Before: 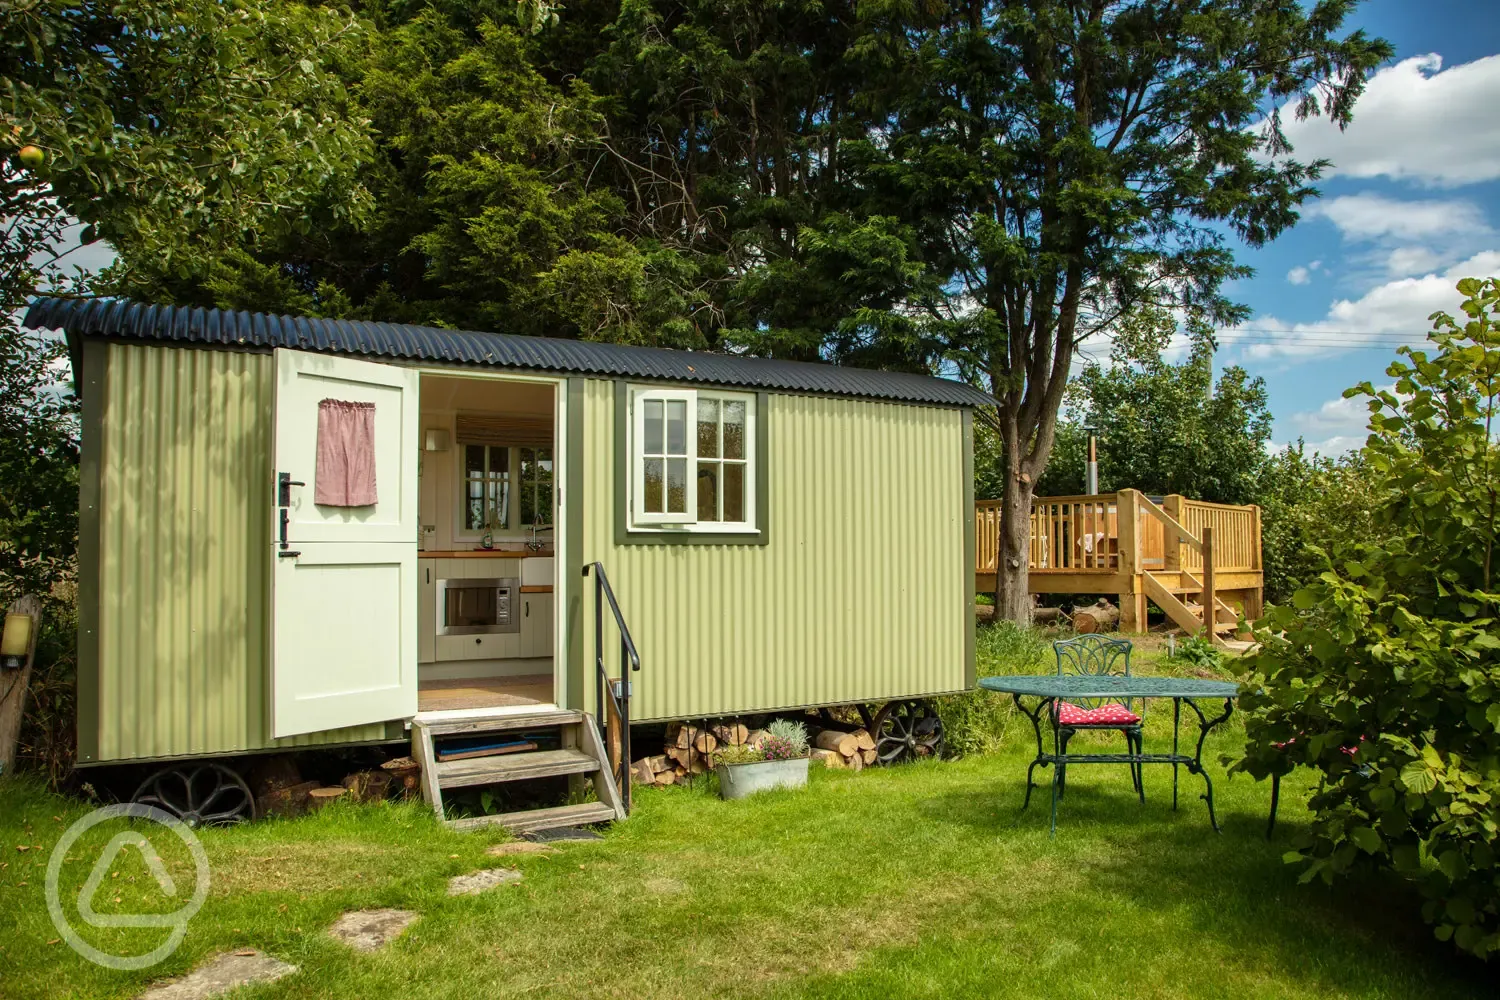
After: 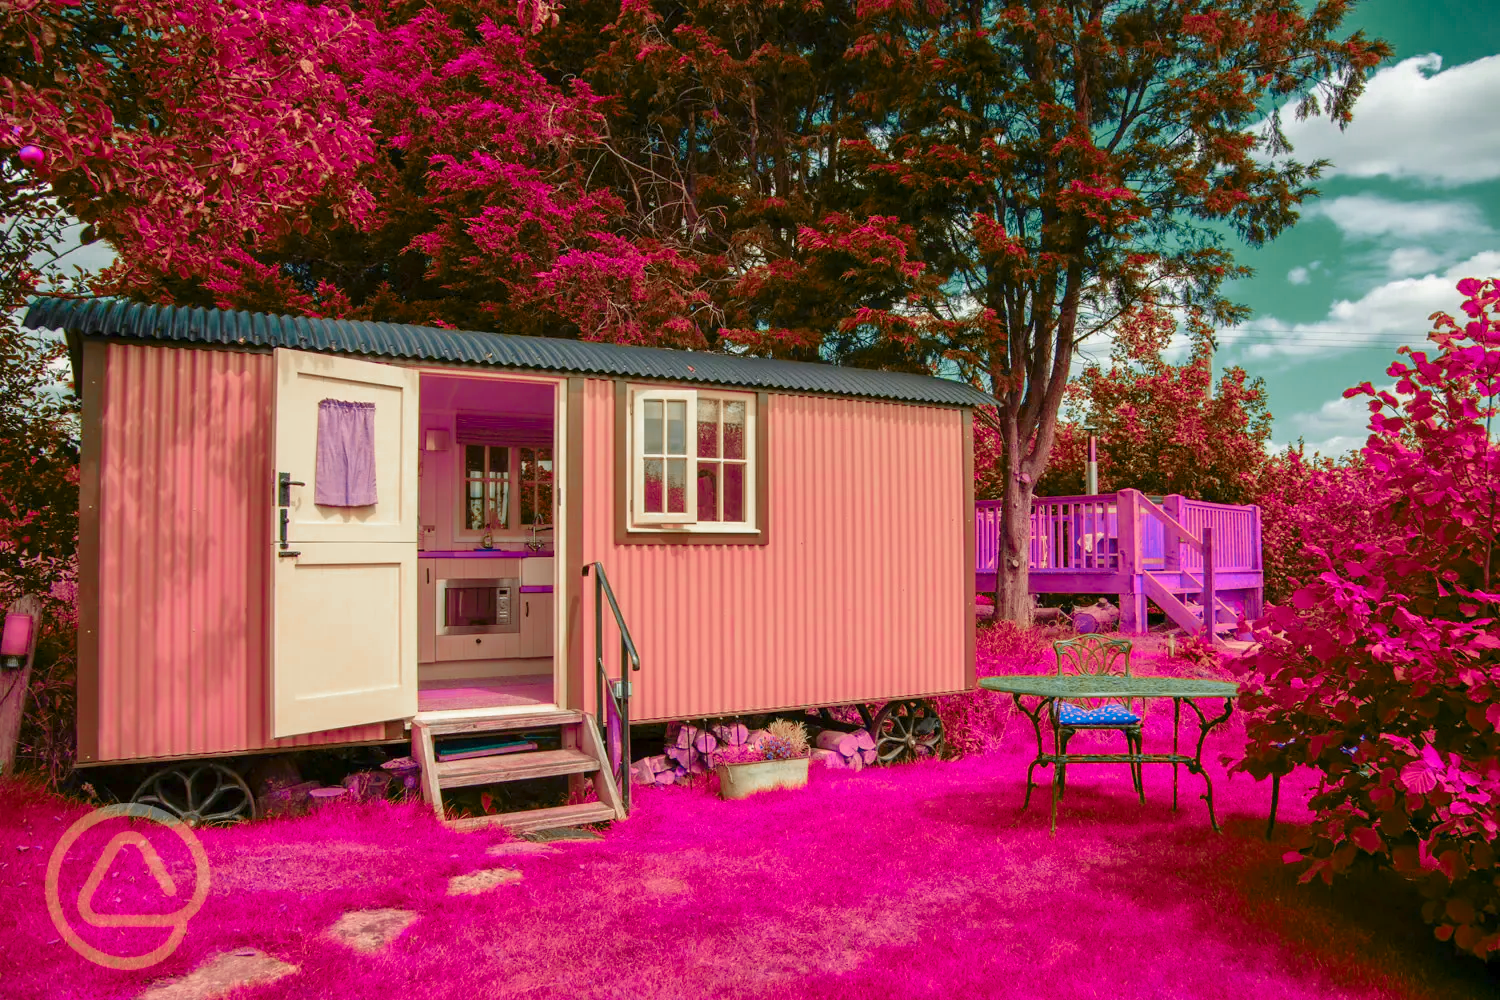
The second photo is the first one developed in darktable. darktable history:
color zones: curves: ch0 [(0.826, 0.353)]; ch1 [(0.242, 0.647) (0.889, 0.342)]; ch2 [(0.246, 0.089) (0.969, 0.068)]
levels: levels [0, 0.445, 1]
